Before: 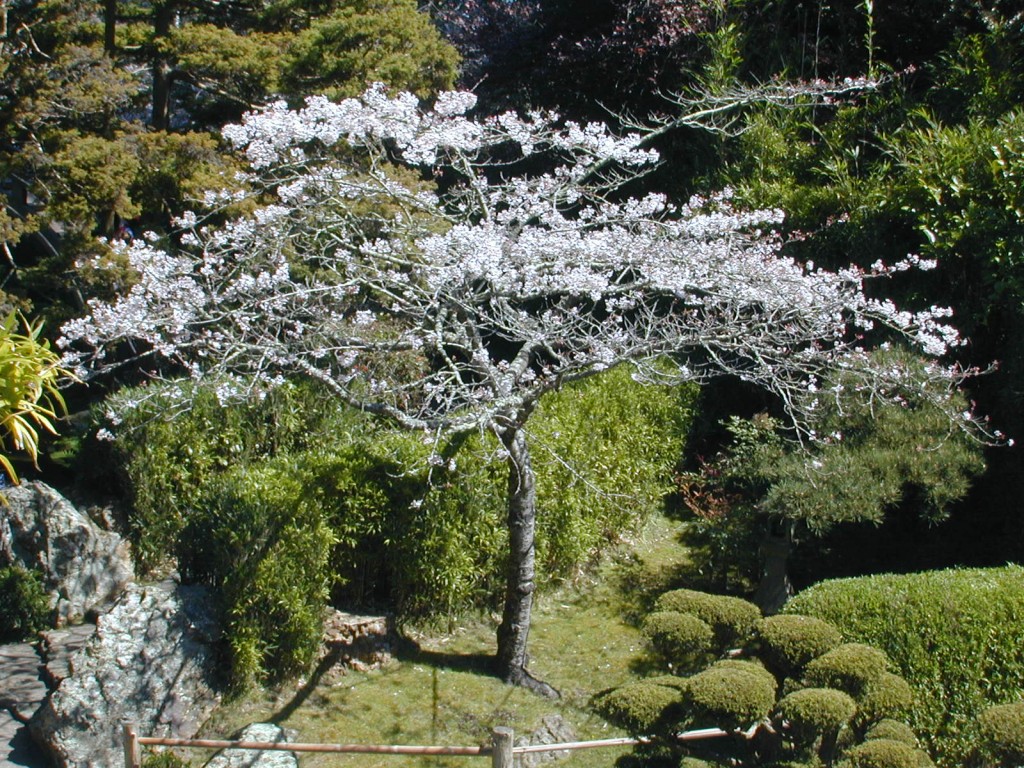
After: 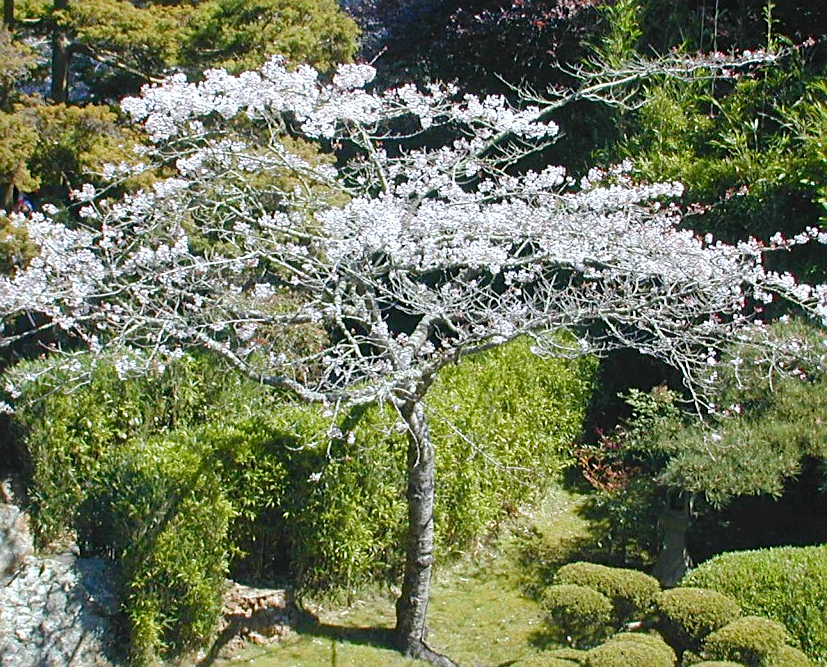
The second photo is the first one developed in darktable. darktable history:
sharpen: on, module defaults
crop: left 9.931%, top 3.547%, right 9.215%, bottom 9.503%
levels: white 99.9%, levels [0, 0.43, 0.984]
